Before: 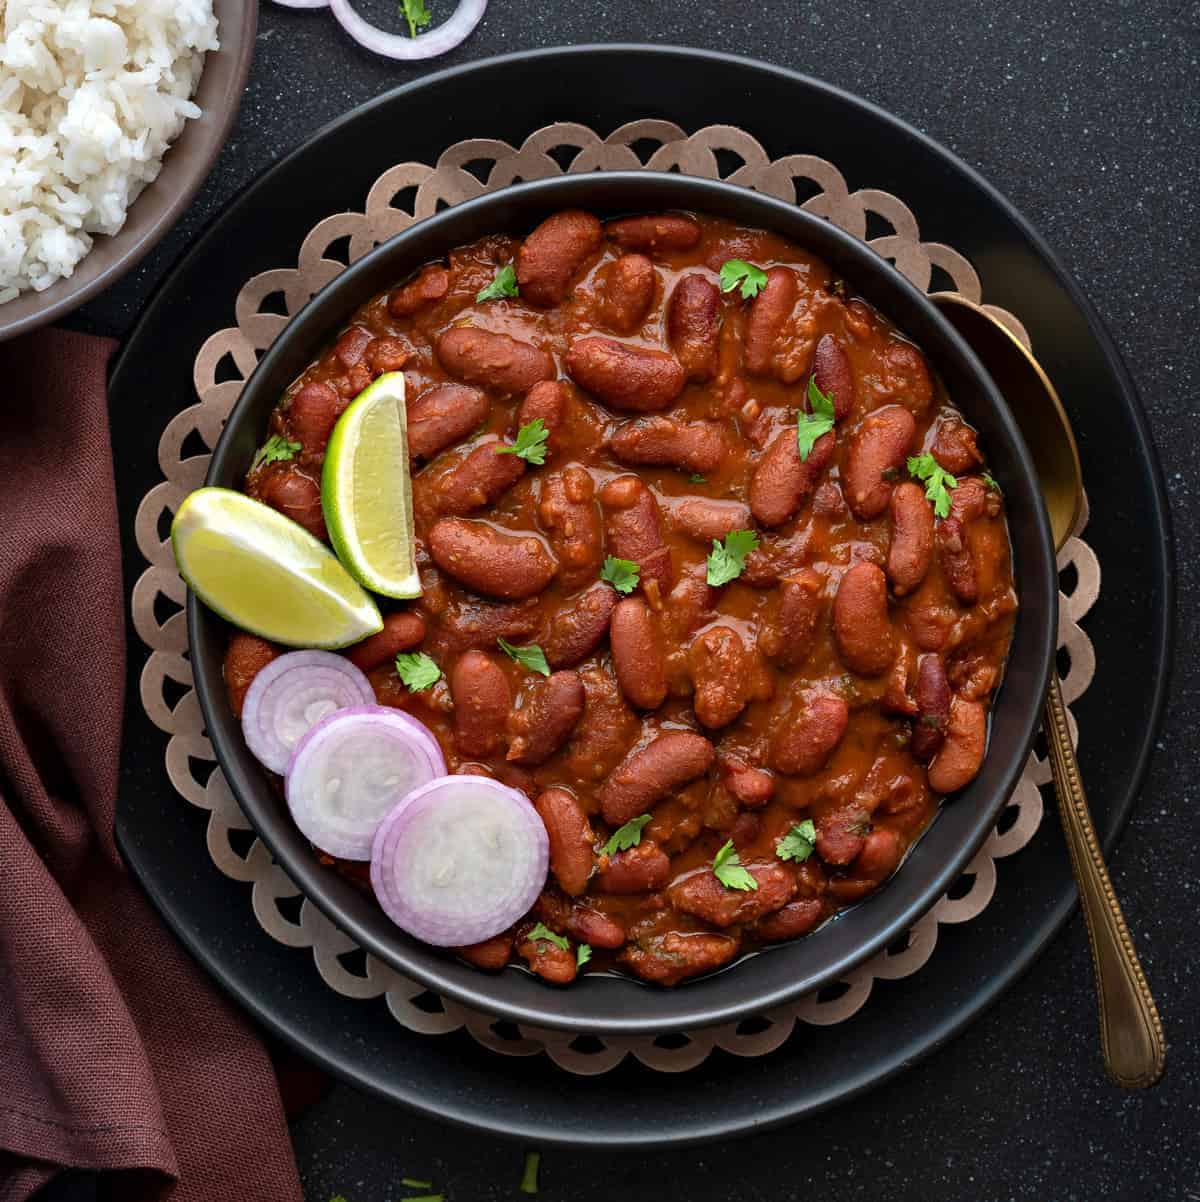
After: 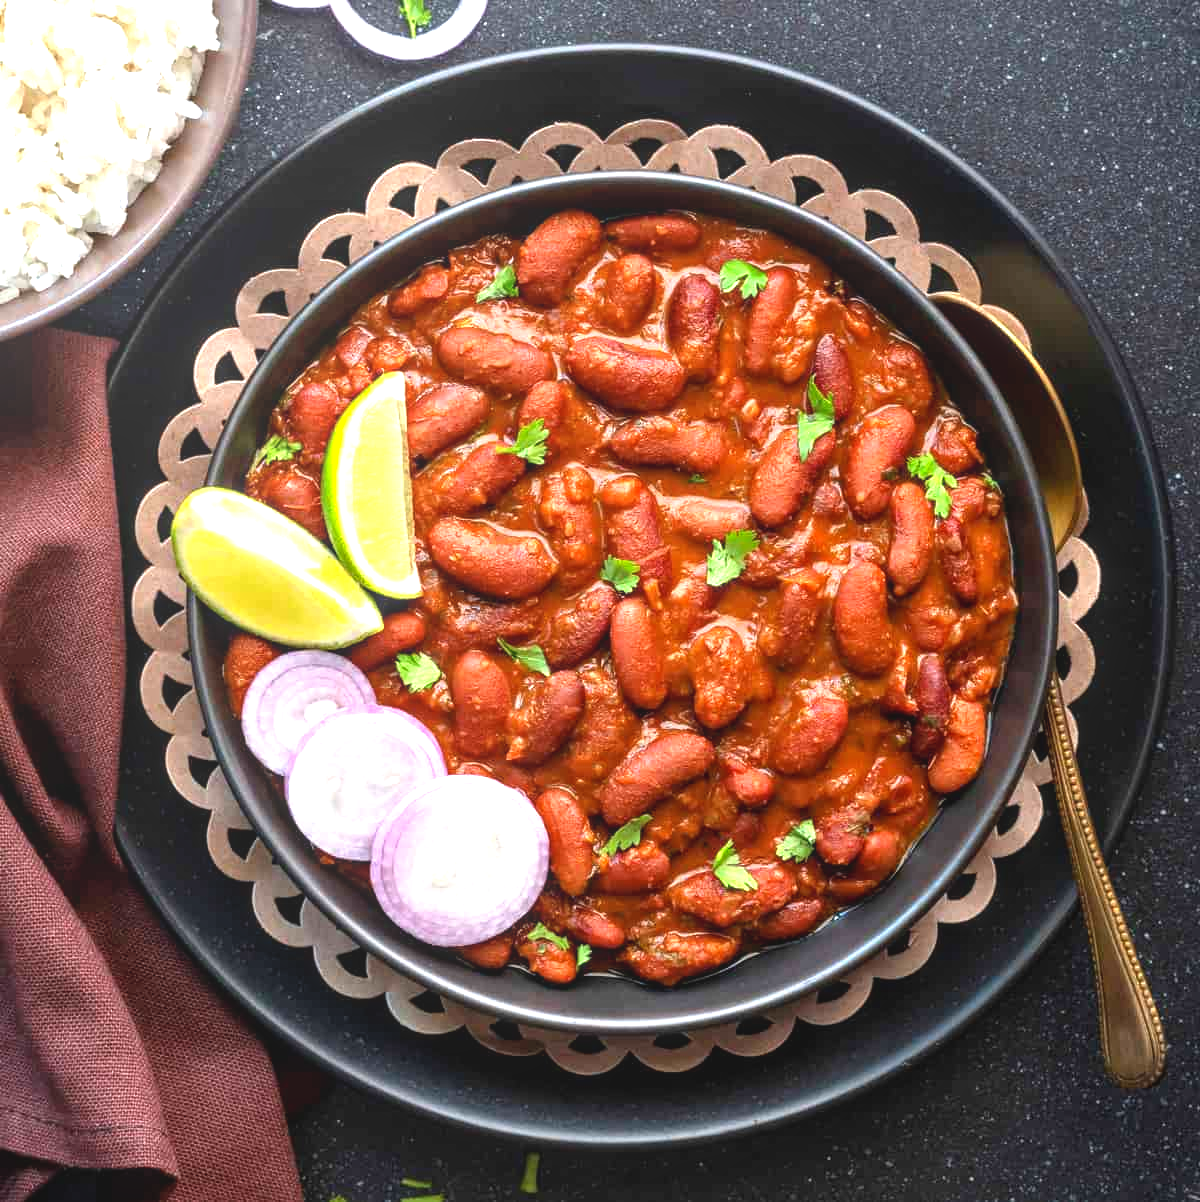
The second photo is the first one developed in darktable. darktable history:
levels: mode automatic, gray 50.8%
local contrast: highlights 48%, shadows 0%, detail 100%
exposure: exposure 0.657 EV
